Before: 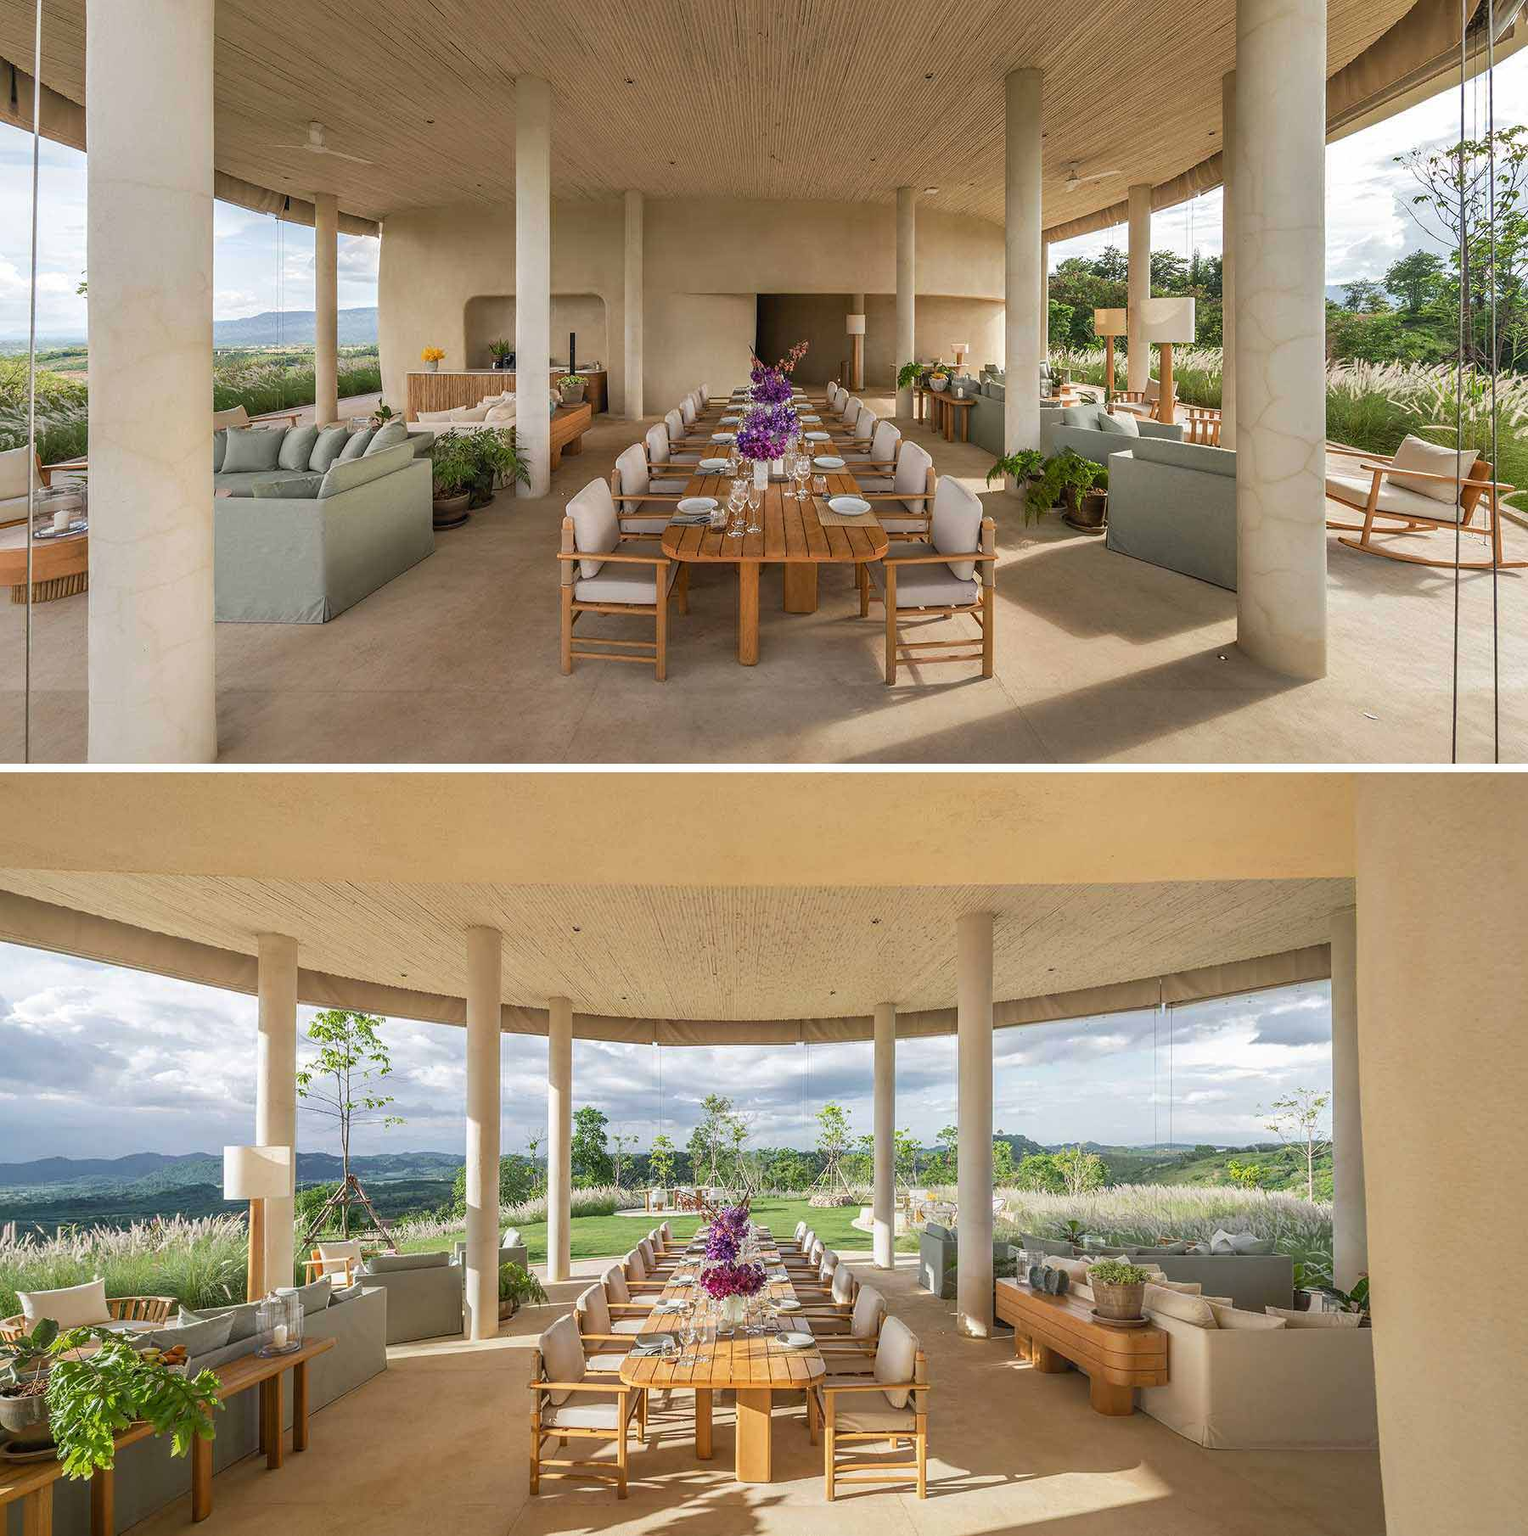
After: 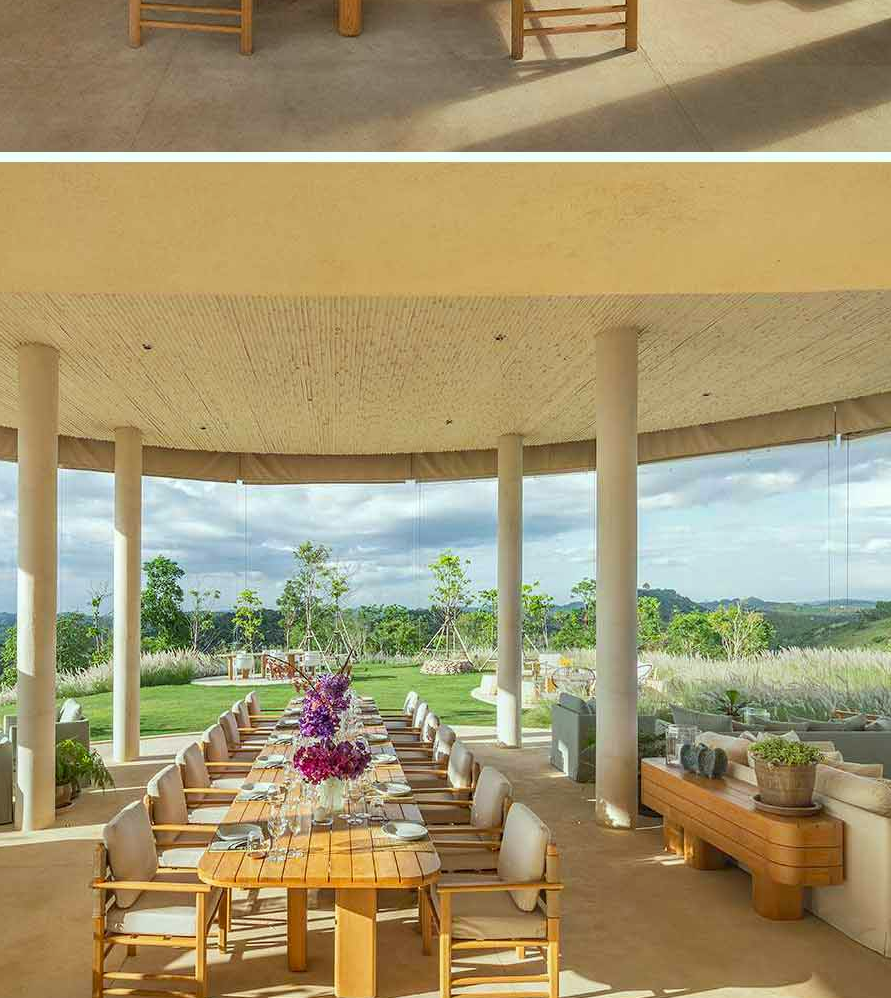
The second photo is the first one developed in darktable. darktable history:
color correction: highlights a* -6.65, highlights b* 0.741
contrast brightness saturation: contrast 0.044, saturation 0.156
crop: left 29.611%, top 41.354%, right 20.857%, bottom 3.487%
